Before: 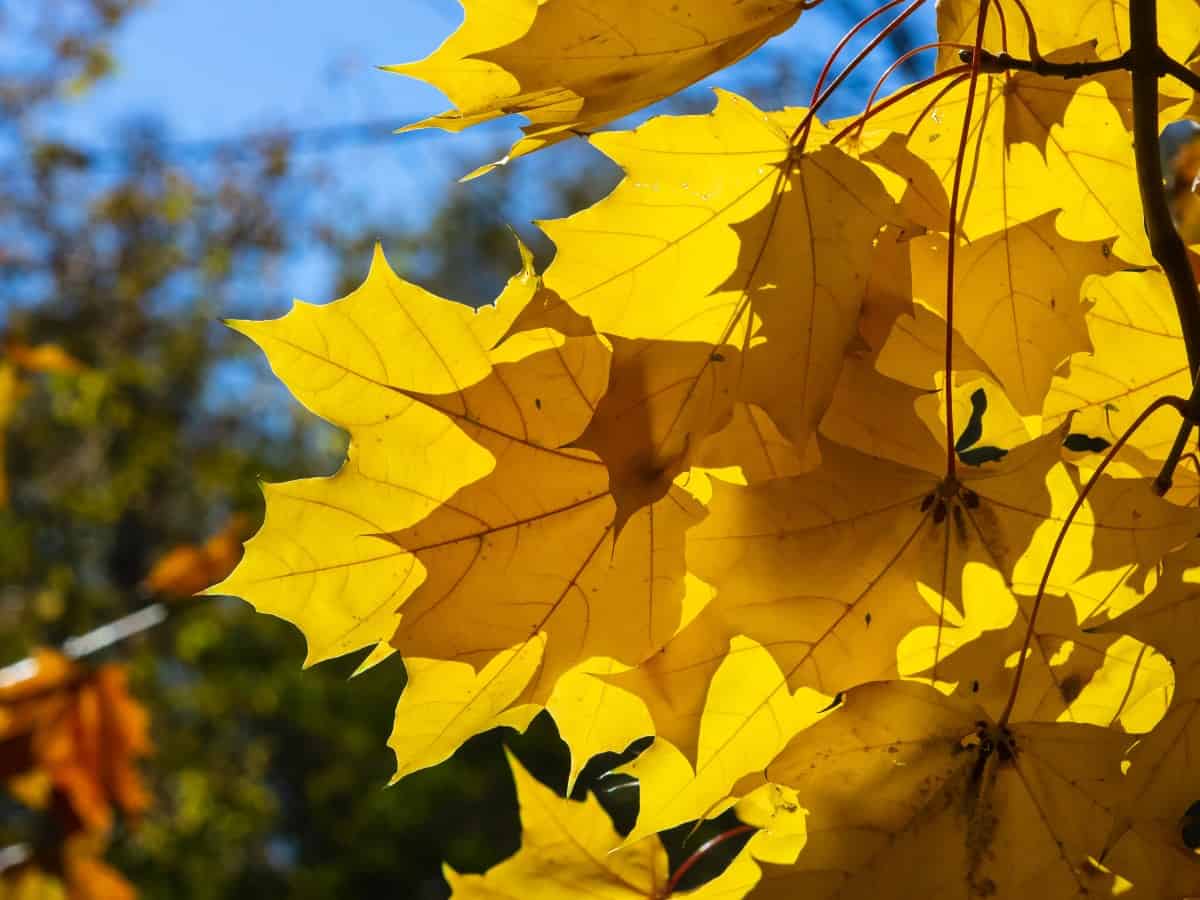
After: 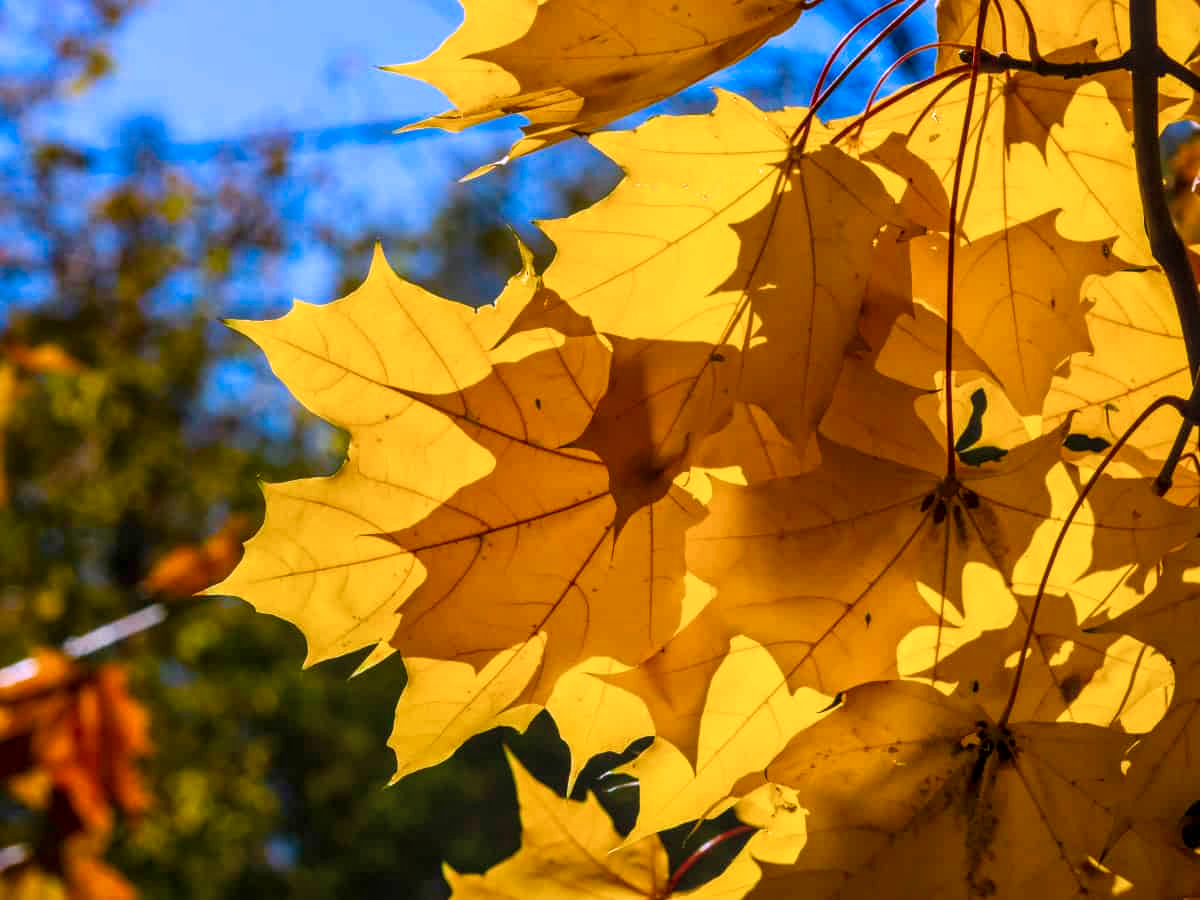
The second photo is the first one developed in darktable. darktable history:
color balance rgb: shadows lift › chroma 0.697%, shadows lift › hue 115.05°, perceptual saturation grading › global saturation 38.884%, perceptual saturation grading › highlights -25.069%, perceptual saturation grading › mid-tones 35.653%, perceptual saturation grading › shadows 34.836%
local contrast: on, module defaults
color correction: highlights a* 15.82, highlights b* -20.53
